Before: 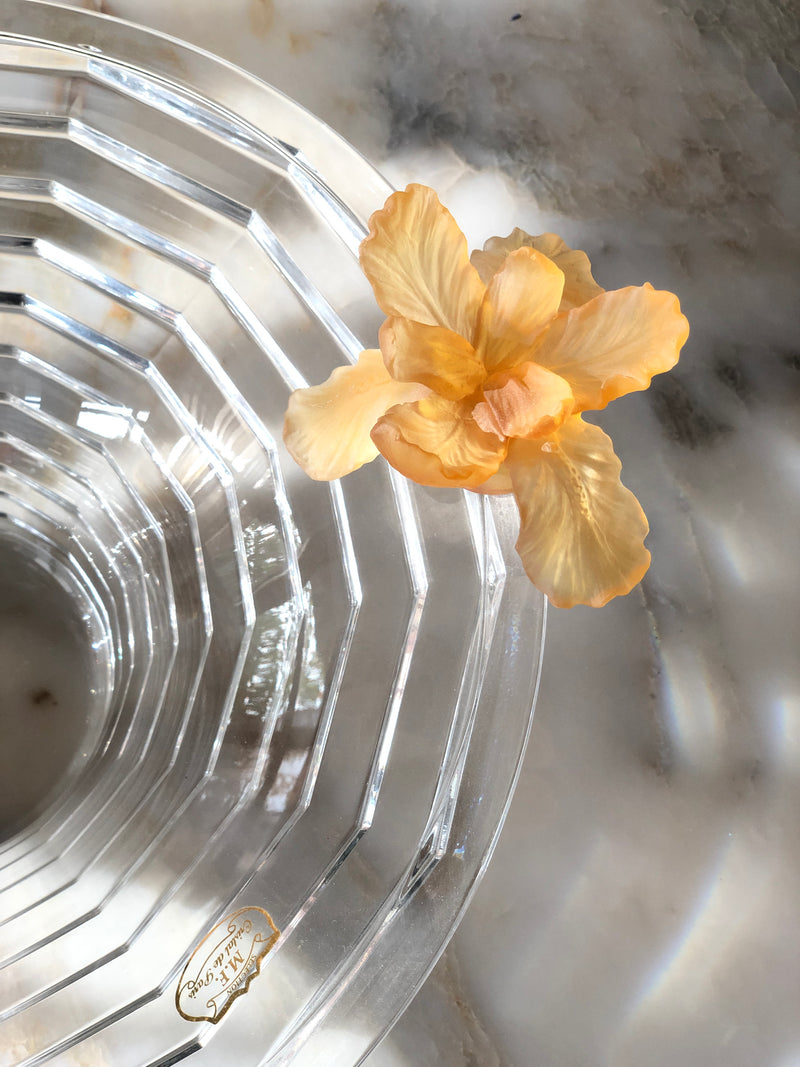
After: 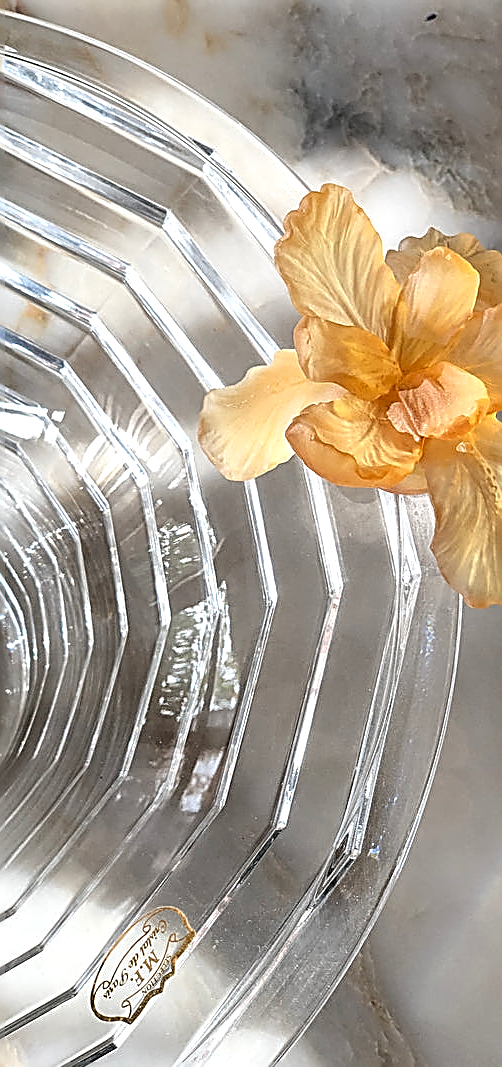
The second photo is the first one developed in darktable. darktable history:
local contrast: on, module defaults
crop: left 10.644%, right 26.528%
vibrance: vibrance 0%
sharpen: amount 2
